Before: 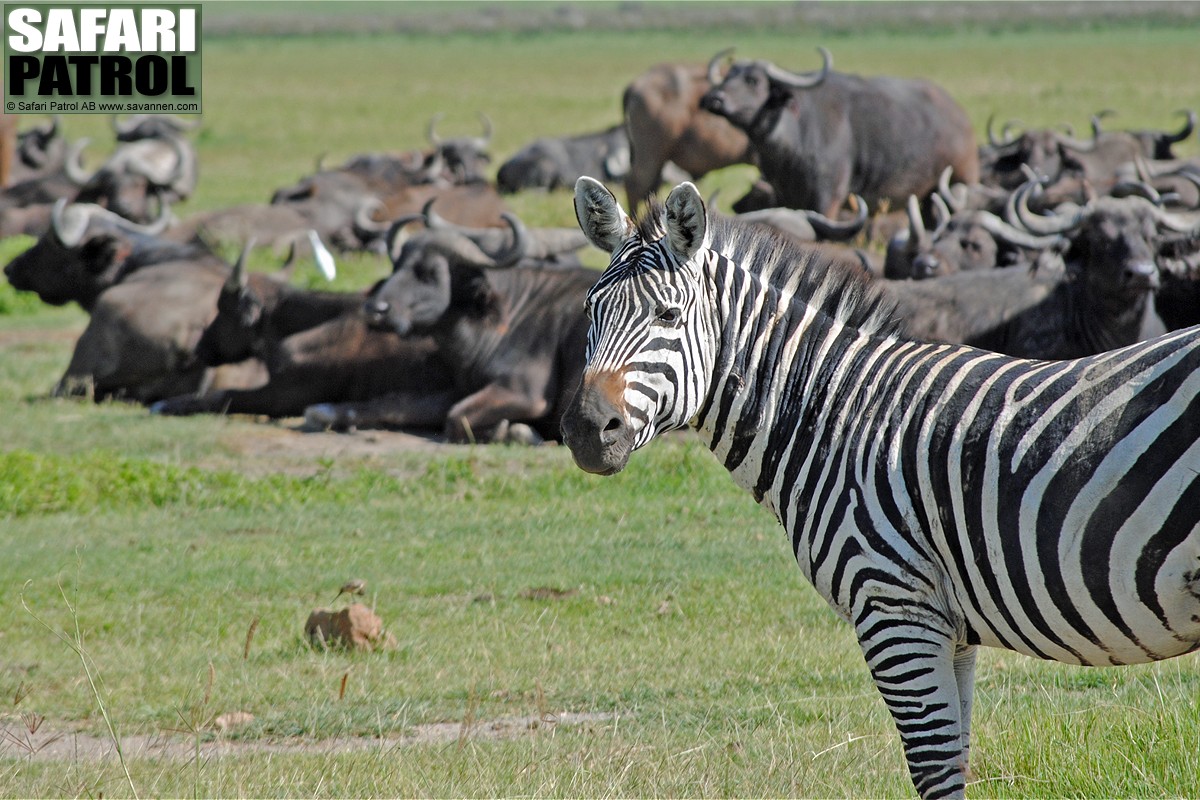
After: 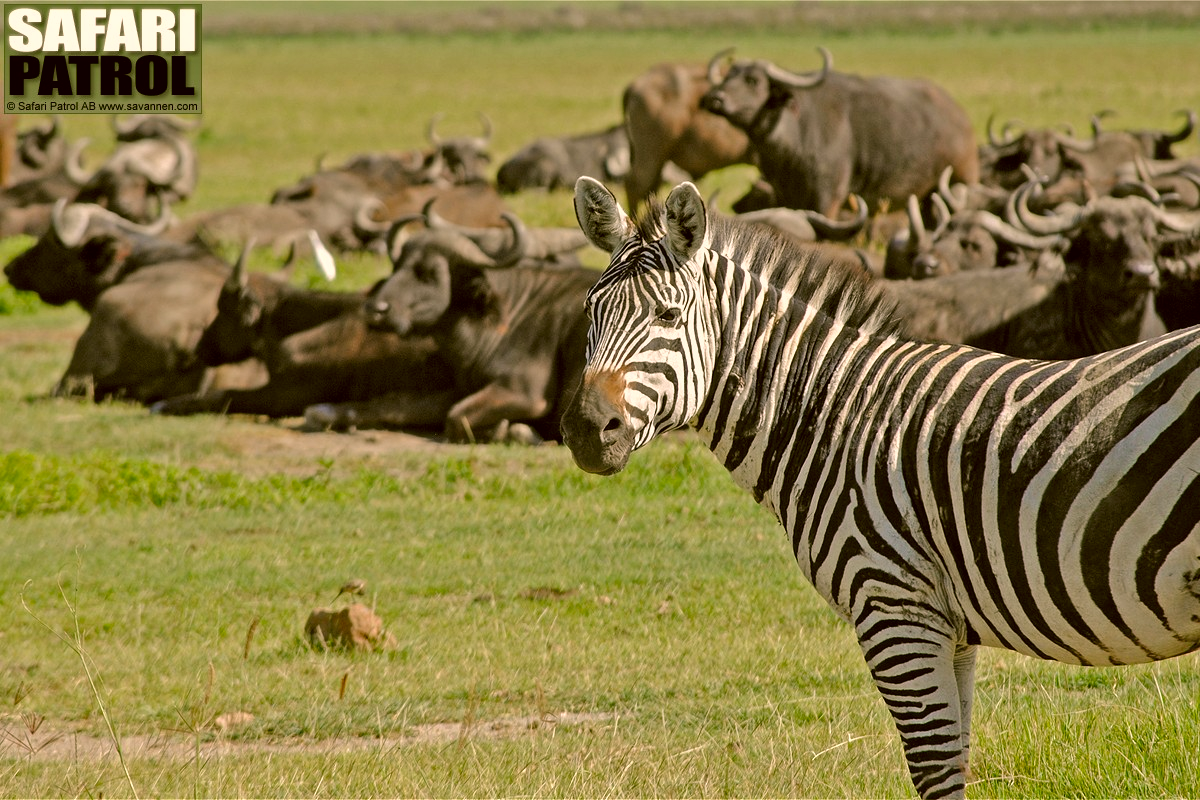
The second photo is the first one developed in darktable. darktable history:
color correction: highlights a* 8.98, highlights b* 15.09, shadows a* -0.49, shadows b* 26.52
local contrast: highlights 100%, shadows 100%, detail 120%, midtone range 0.2
